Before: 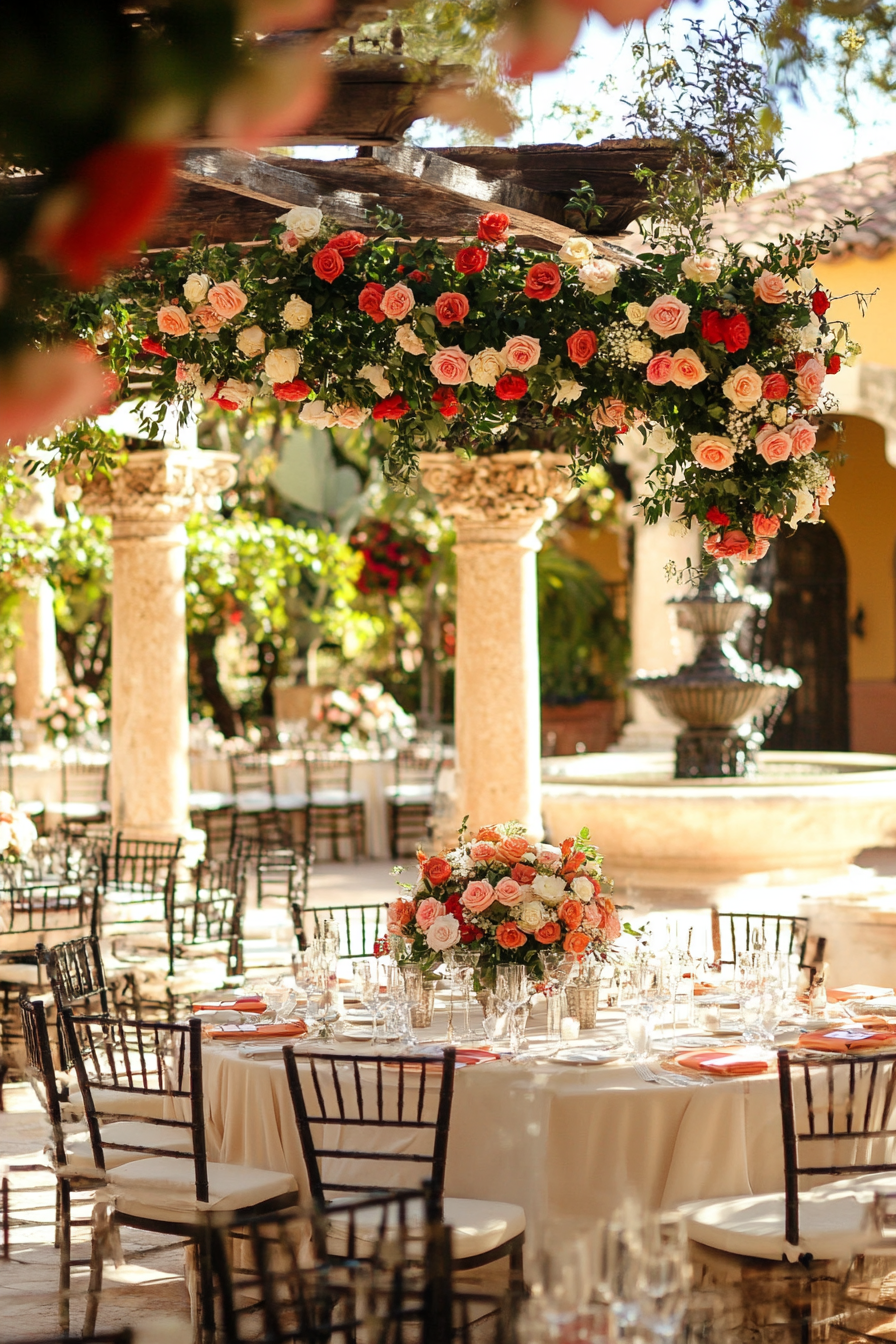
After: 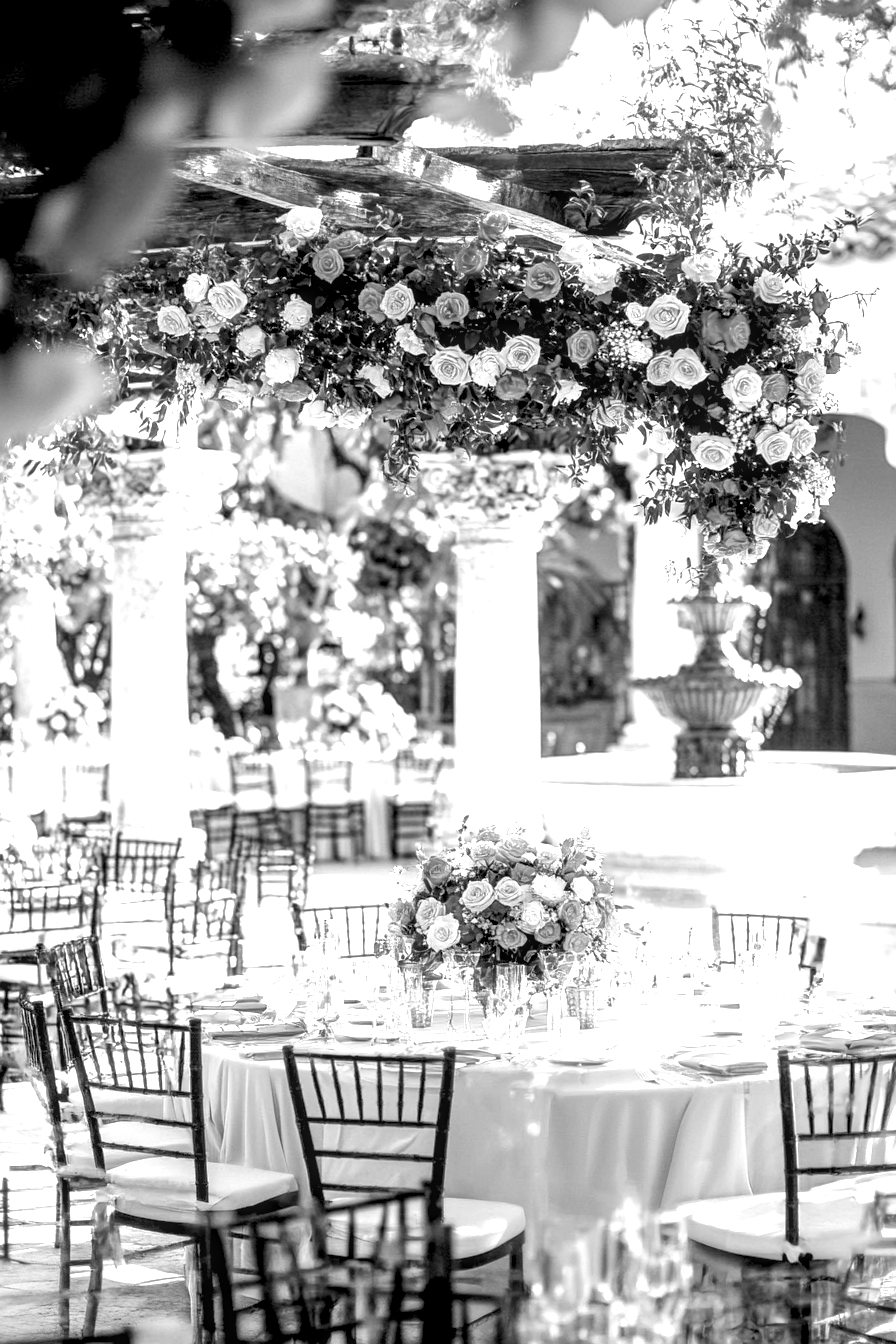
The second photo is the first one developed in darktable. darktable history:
rgb levels: levels [[0.013, 0.434, 0.89], [0, 0.5, 1], [0, 0.5, 1]]
color calibration: output gray [0.267, 0.423, 0.261, 0], illuminant same as pipeline (D50), adaptation none (bypass)
exposure: black level correction 0, exposure 1 EV, compensate exposure bias true, compensate highlight preservation false
local contrast: highlights 61%, detail 143%, midtone range 0.428
